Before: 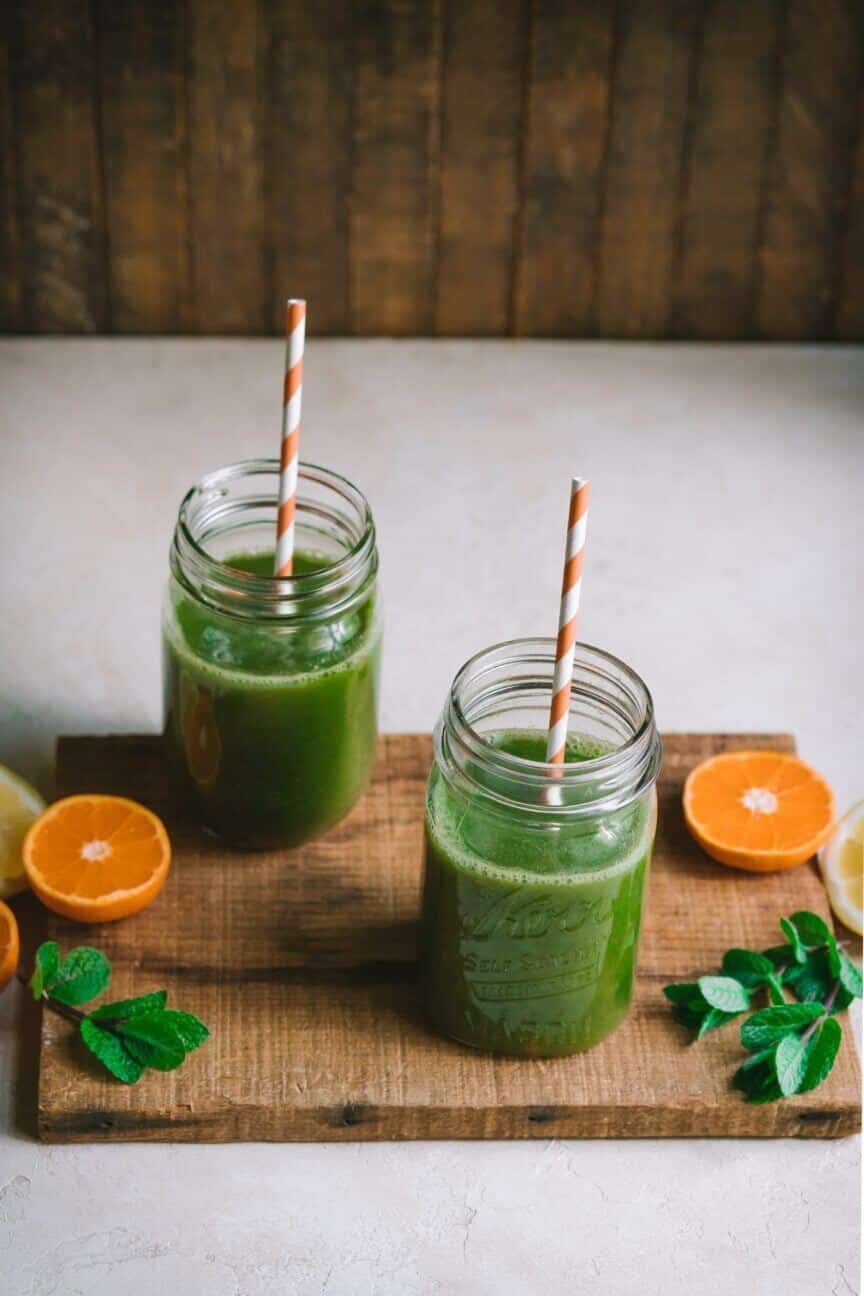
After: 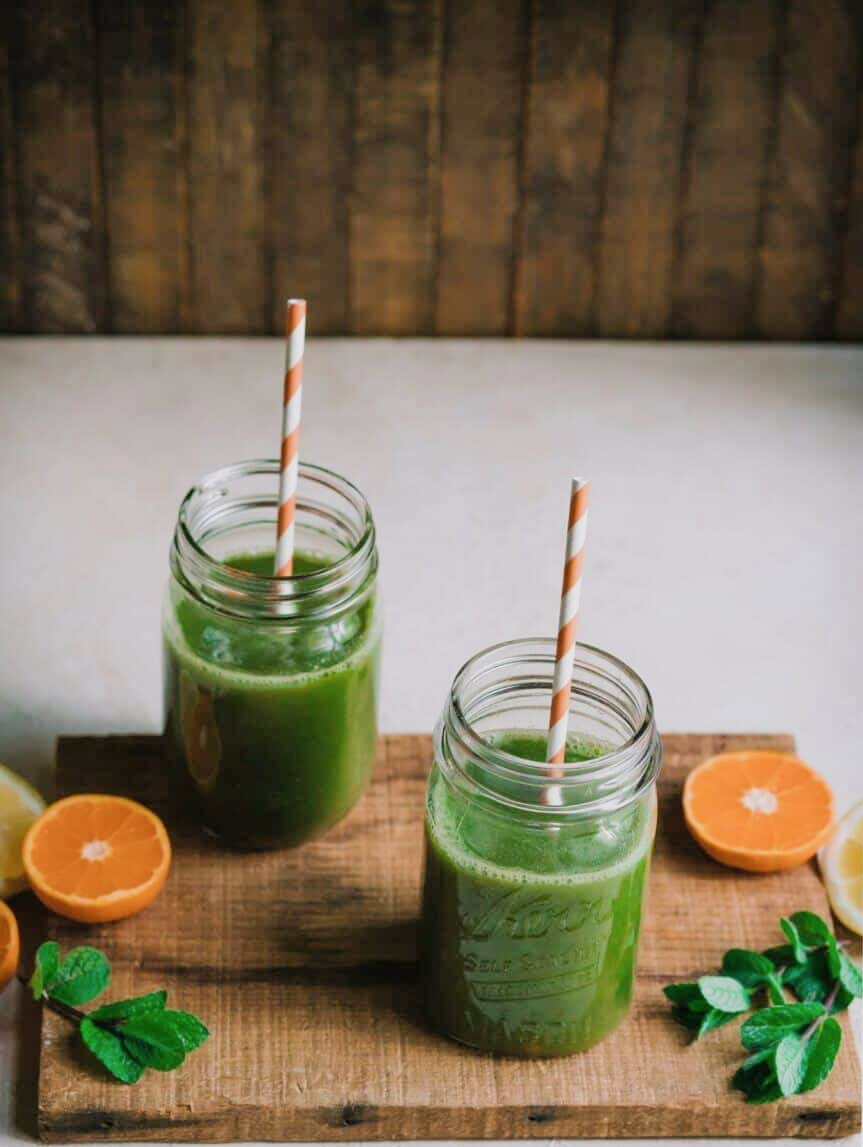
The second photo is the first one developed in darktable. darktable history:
exposure: exposure 0.3 EV, compensate highlight preservation false
filmic rgb: white relative exposure 3.9 EV, hardness 4.26
crop and rotate: top 0%, bottom 11.49%
contrast brightness saturation: saturation -0.05
